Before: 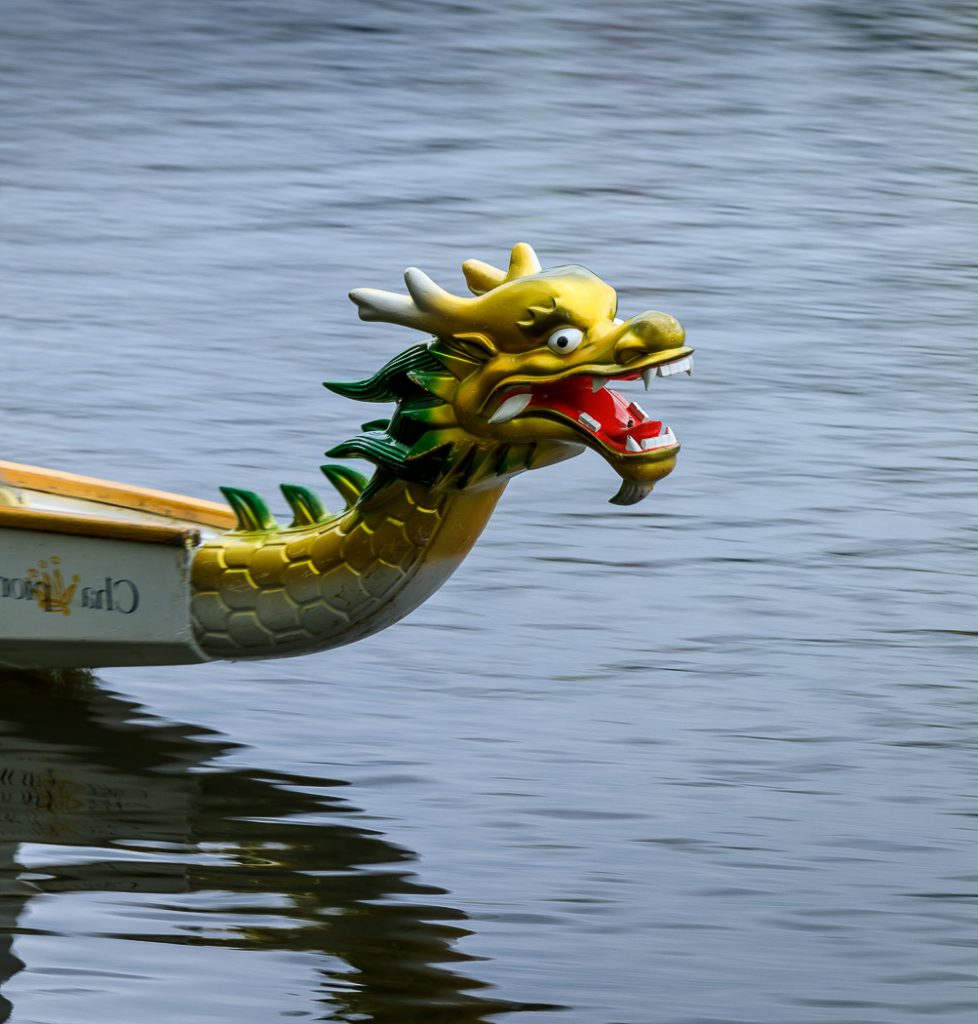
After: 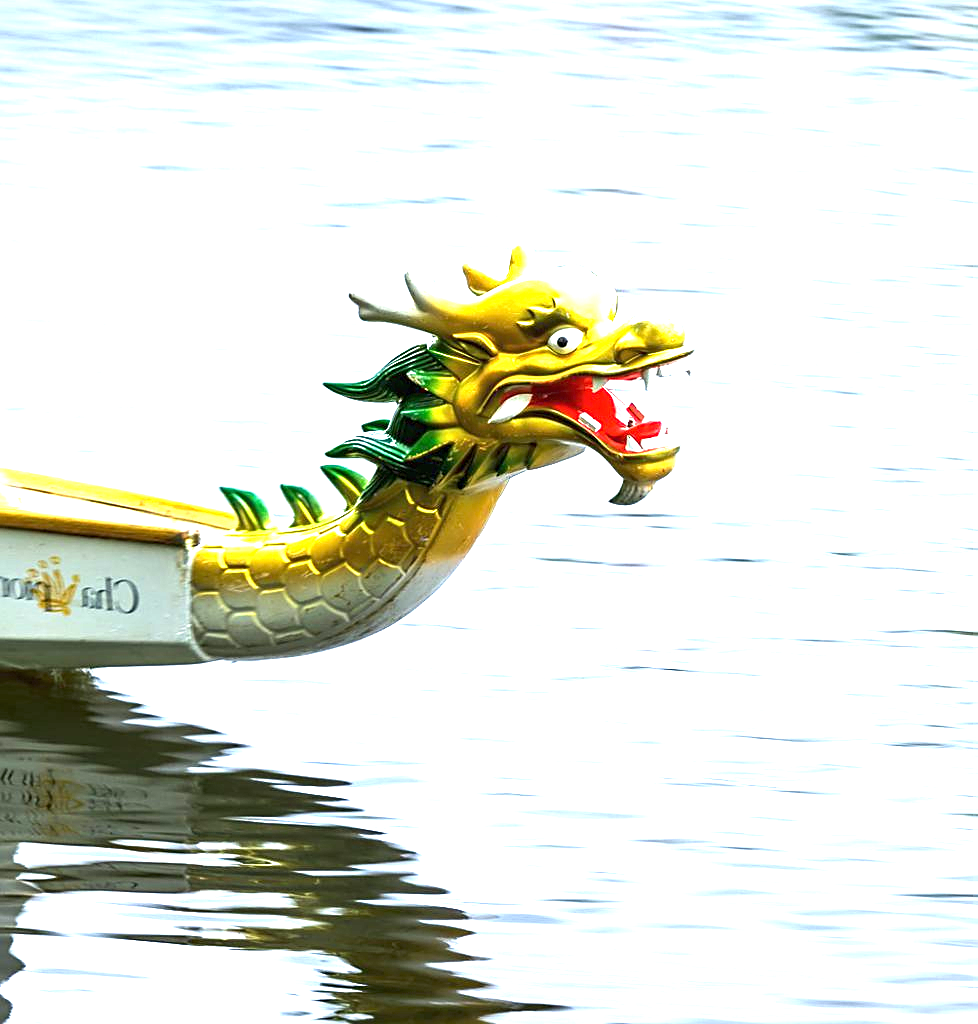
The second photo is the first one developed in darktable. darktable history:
sharpen: on, module defaults
exposure: black level correction 0, exposure 2.327 EV, compensate exposure bias true, compensate highlight preservation false
tone equalizer: on, module defaults
